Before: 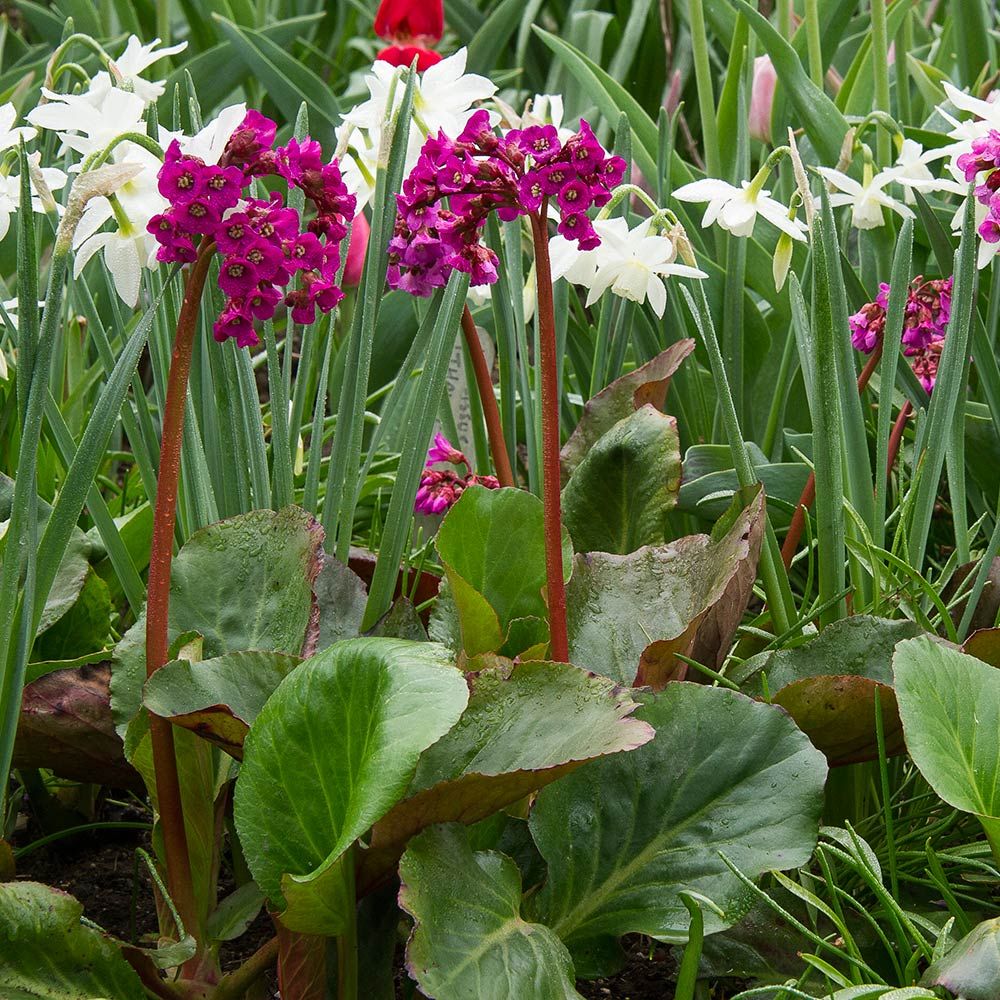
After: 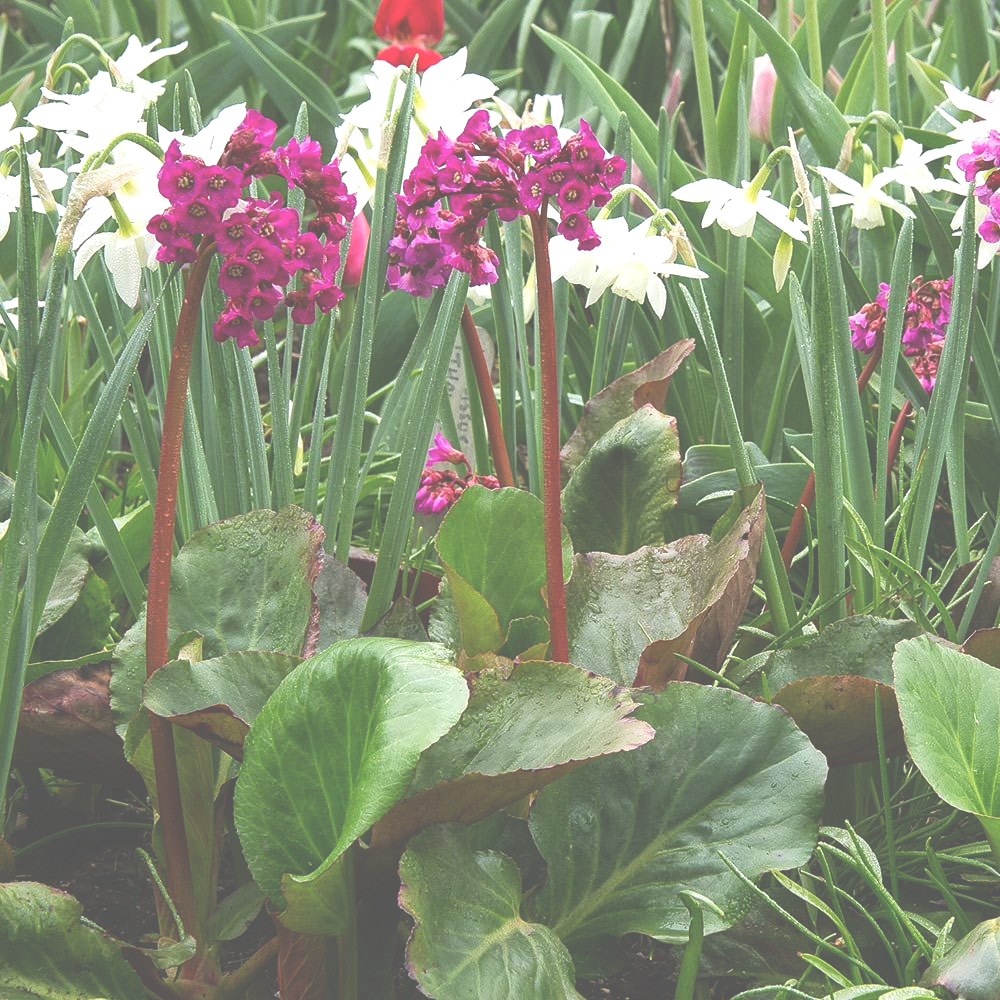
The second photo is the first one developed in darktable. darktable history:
exposure: black level correction -0.071, exposure 0.501 EV, compensate highlight preservation false
